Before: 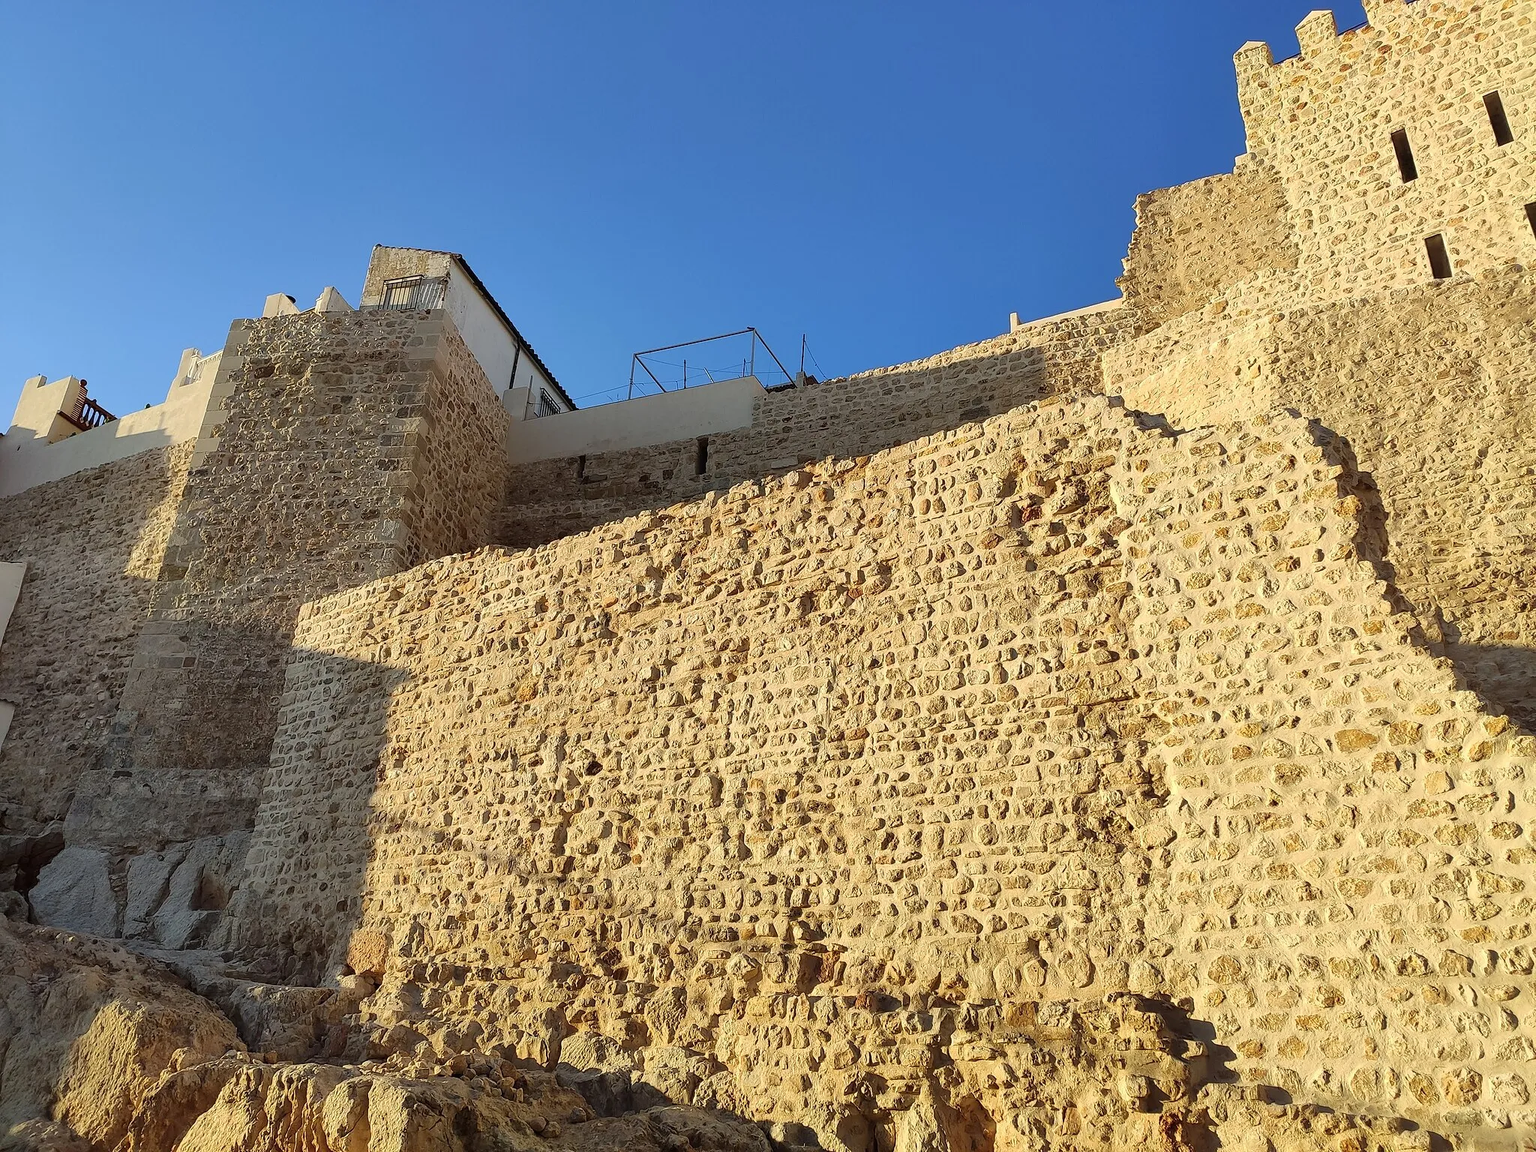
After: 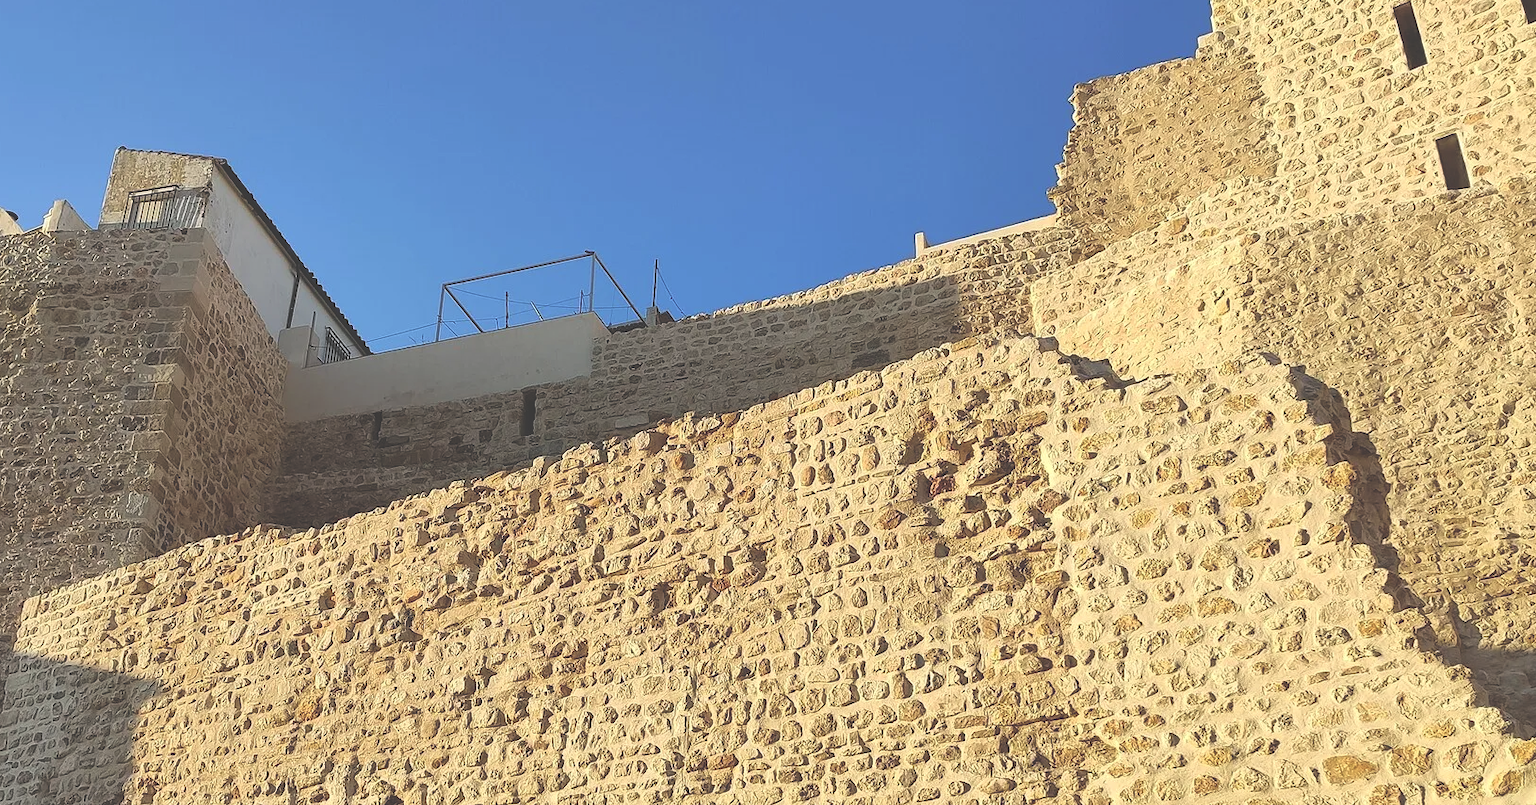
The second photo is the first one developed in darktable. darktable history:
exposure: black level correction -0.04, exposure 0.065 EV, compensate highlight preservation false
crop: left 18.313%, top 11.119%, right 2.039%, bottom 33.162%
